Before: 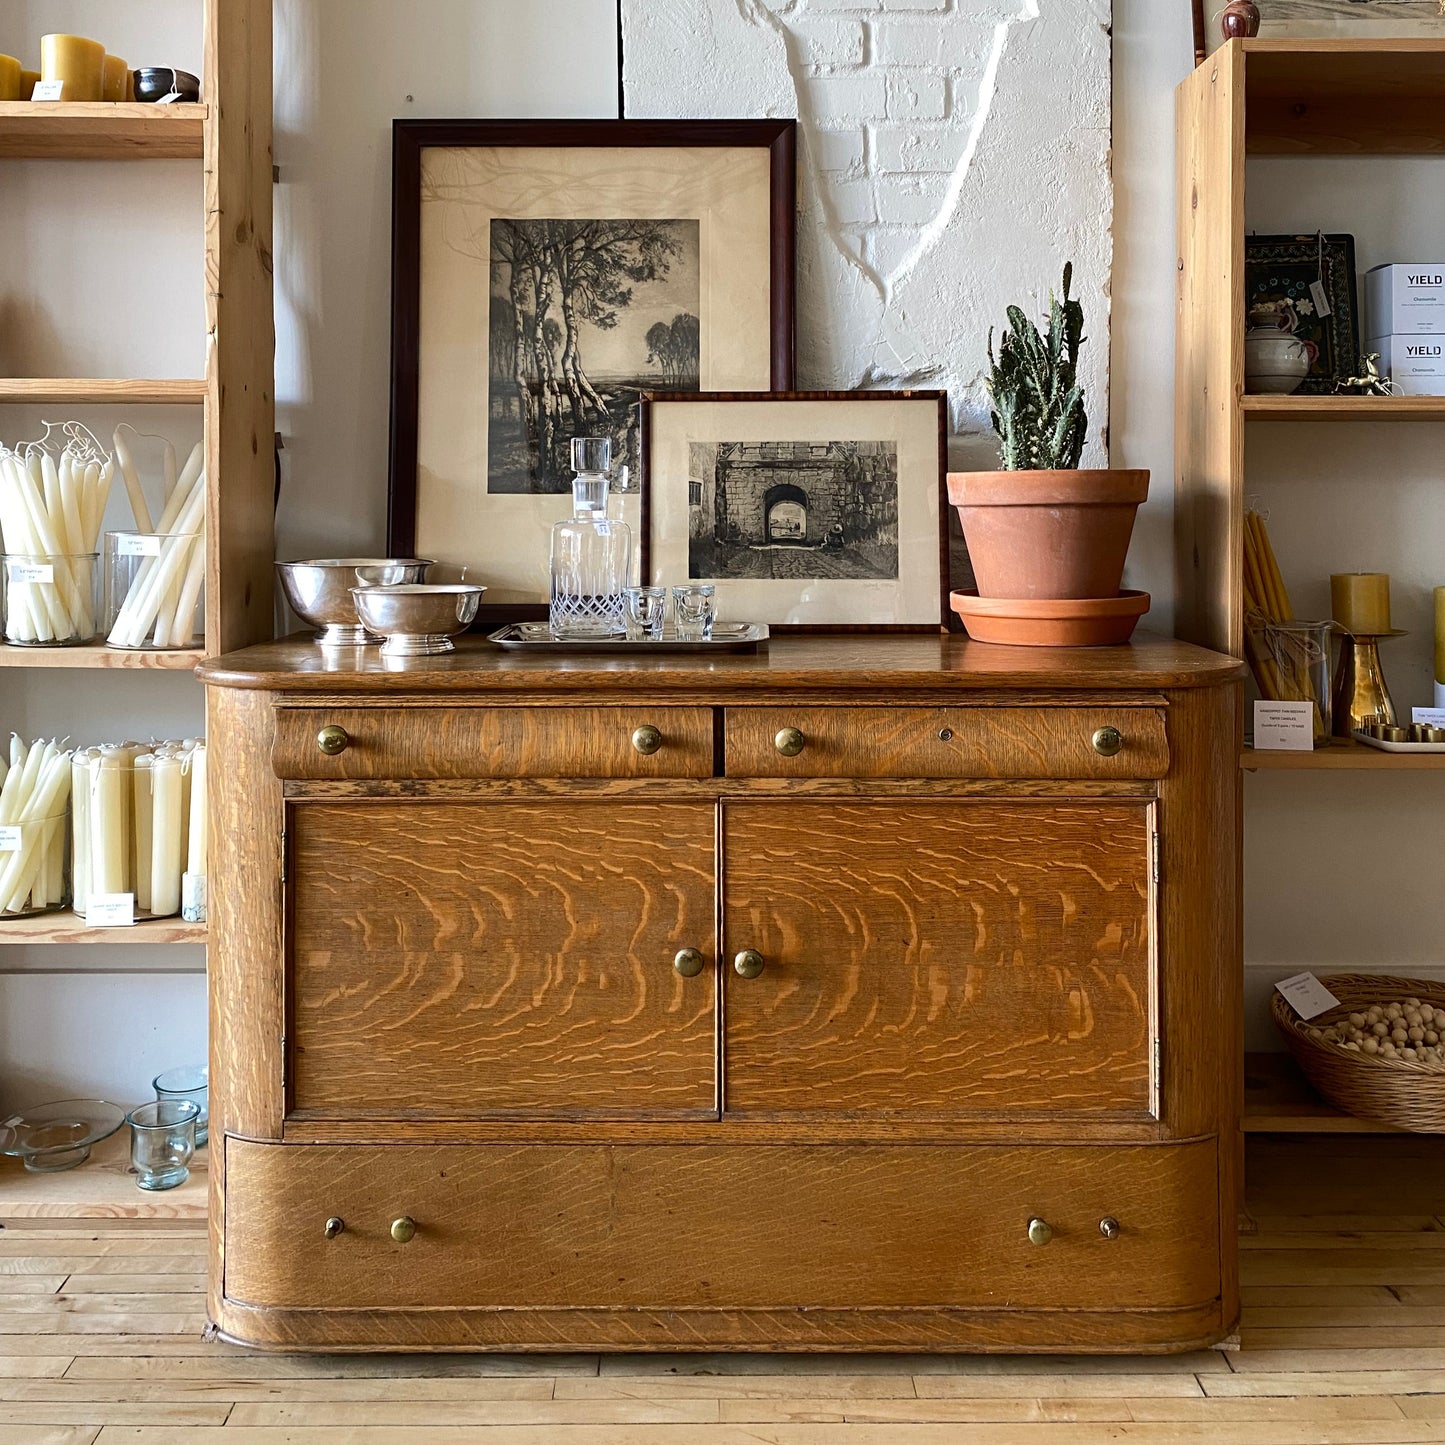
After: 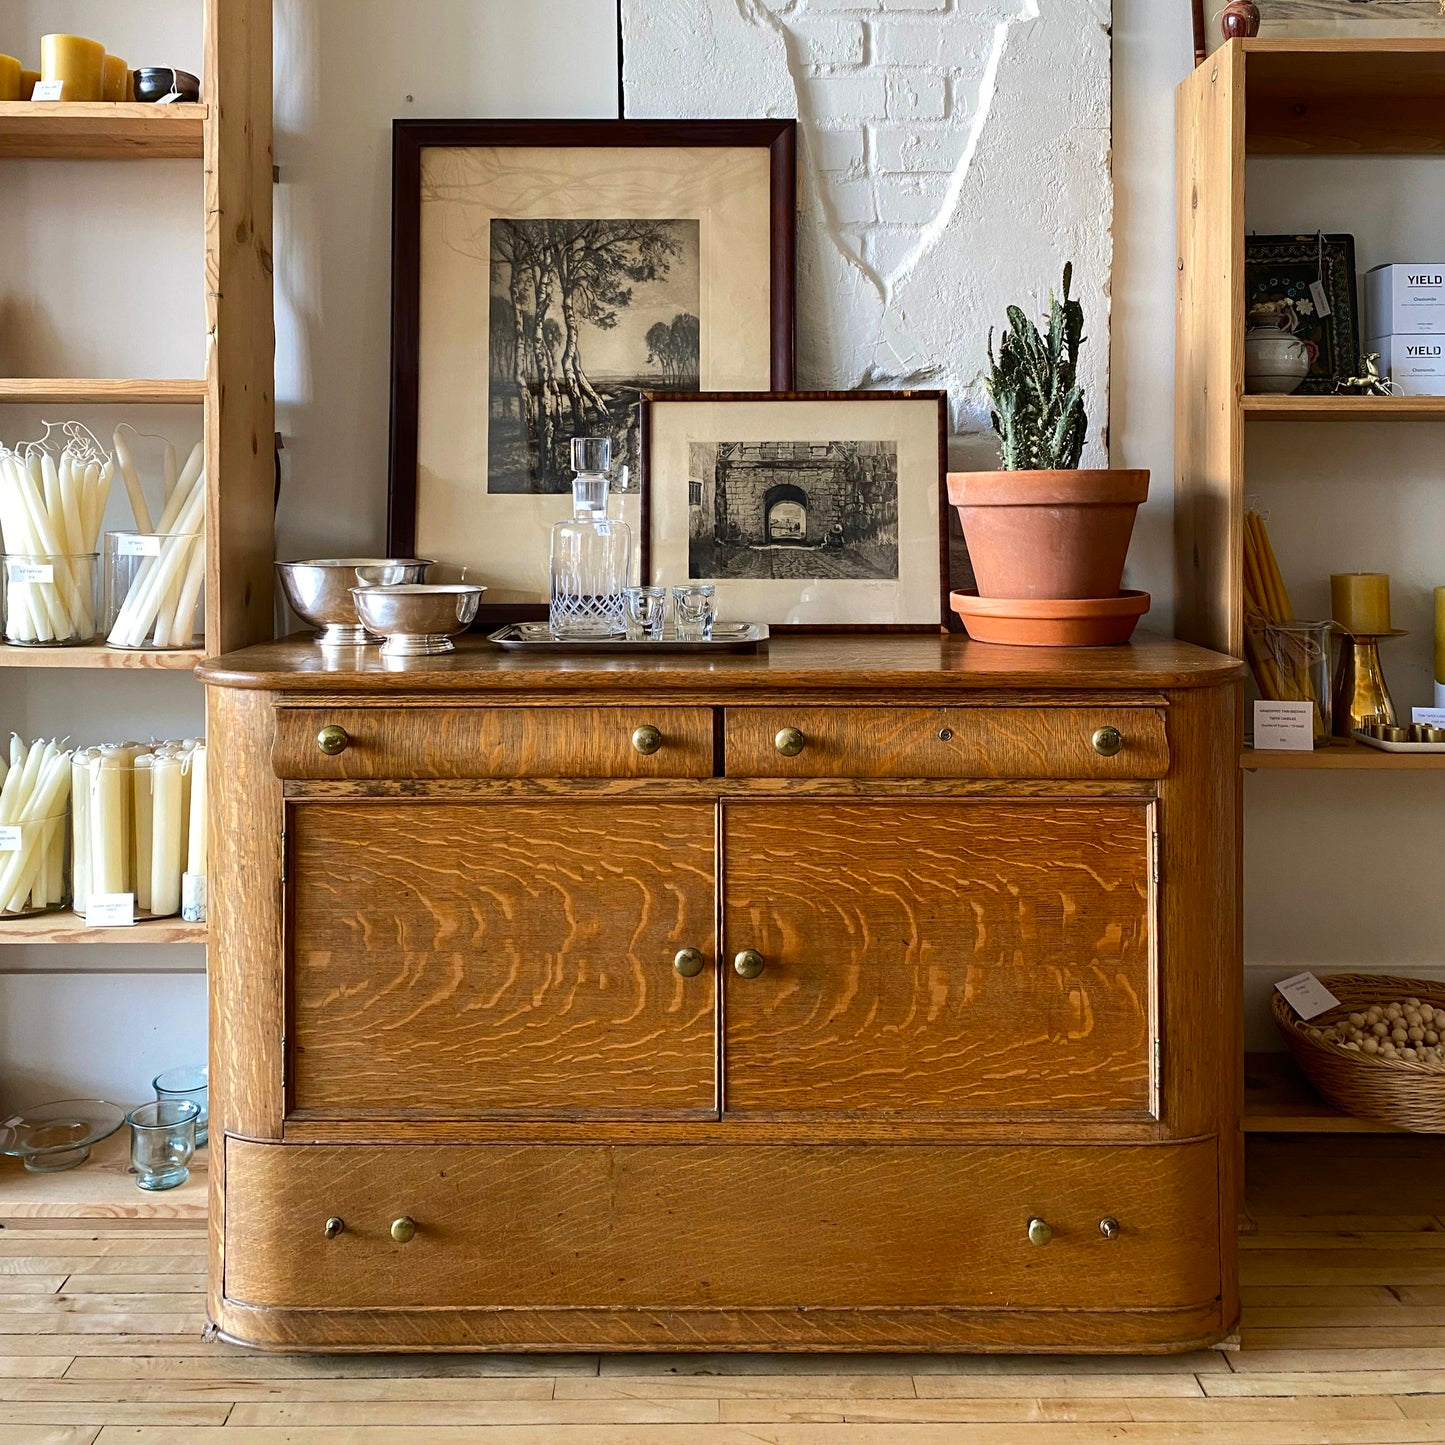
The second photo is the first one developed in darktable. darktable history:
contrast brightness saturation: saturation 0.13
exposure: compensate highlight preservation false
